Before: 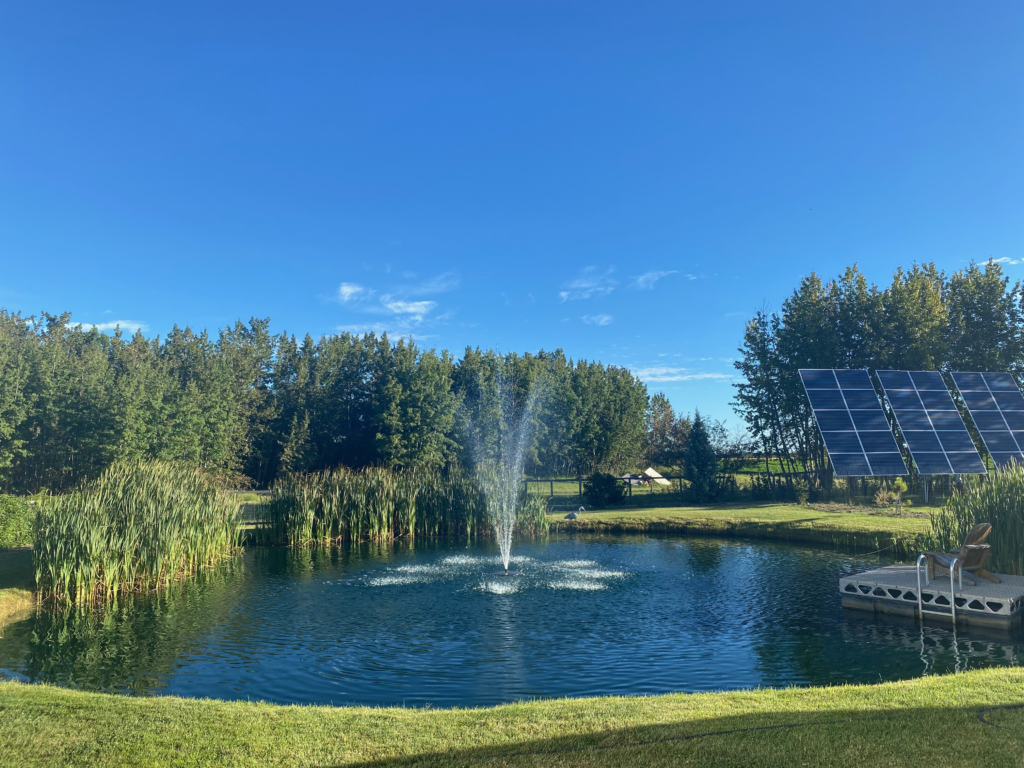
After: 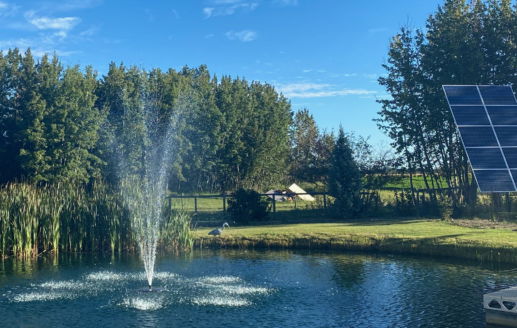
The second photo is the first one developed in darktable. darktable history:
shadows and highlights: shadows 19.06, highlights -85.11, soften with gaussian
crop: left 34.839%, top 37.106%, right 14.602%, bottom 20.069%
